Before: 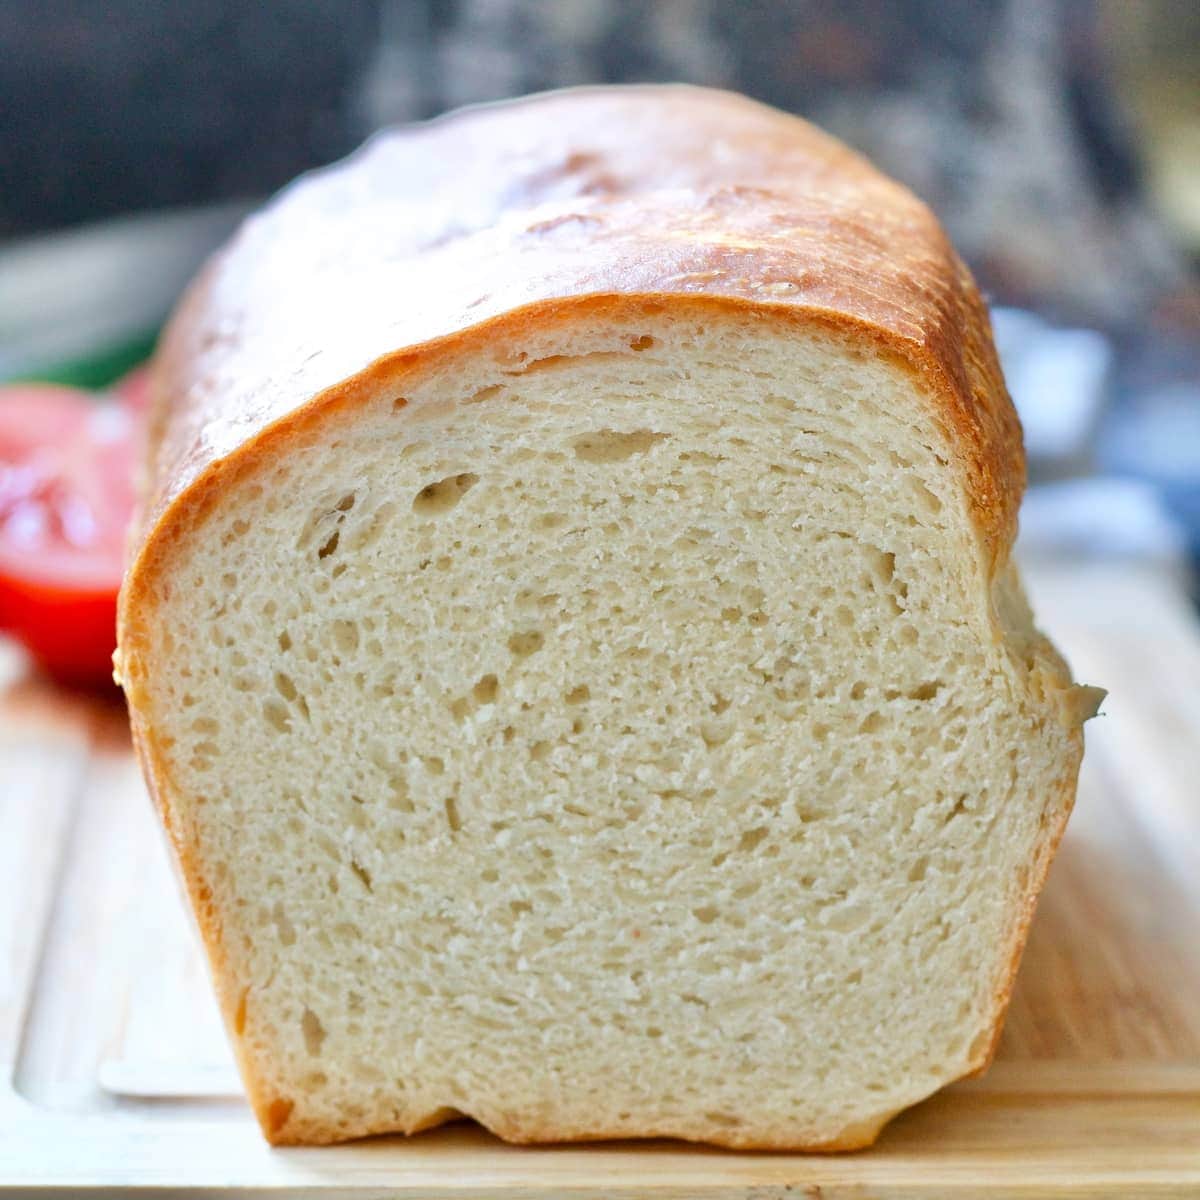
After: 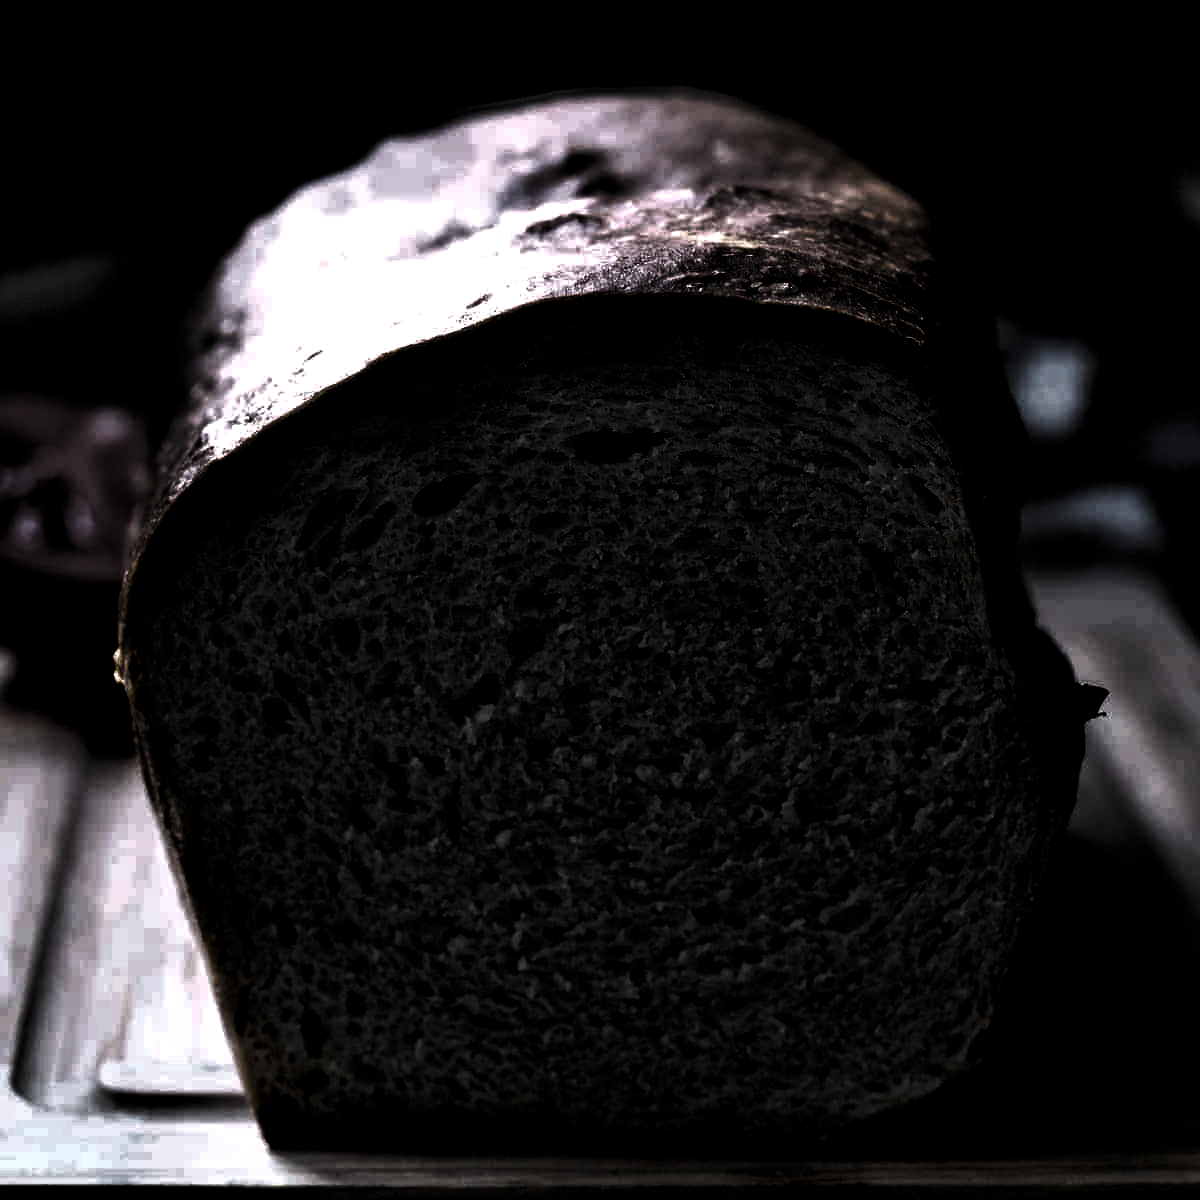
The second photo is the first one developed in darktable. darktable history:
exposure: black level correction 0.025, exposure 0.182 EV, compensate highlight preservation false
color balance rgb: shadows lift › chroma 2%, shadows lift › hue 217.2°, power › chroma 0.25%, power › hue 60°, highlights gain › chroma 1.5%, highlights gain › hue 309.6°, global offset › luminance -0.5%, perceptual saturation grading › global saturation 15%, global vibrance 20%
tone curve: curves: ch0 [(0, 0.023) (0.217, 0.19) (0.754, 0.801) (1, 0.977)]; ch1 [(0, 0) (0.392, 0.398) (0.5, 0.5) (0.521, 0.528) (0.56, 0.577) (1, 1)]; ch2 [(0, 0) (0.5, 0.5) (0.579, 0.561) (0.65, 0.657) (1, 1)], color space Lab, independent channels, preserve colors none
levels: levels [0.721, 0.937, 0.997]
